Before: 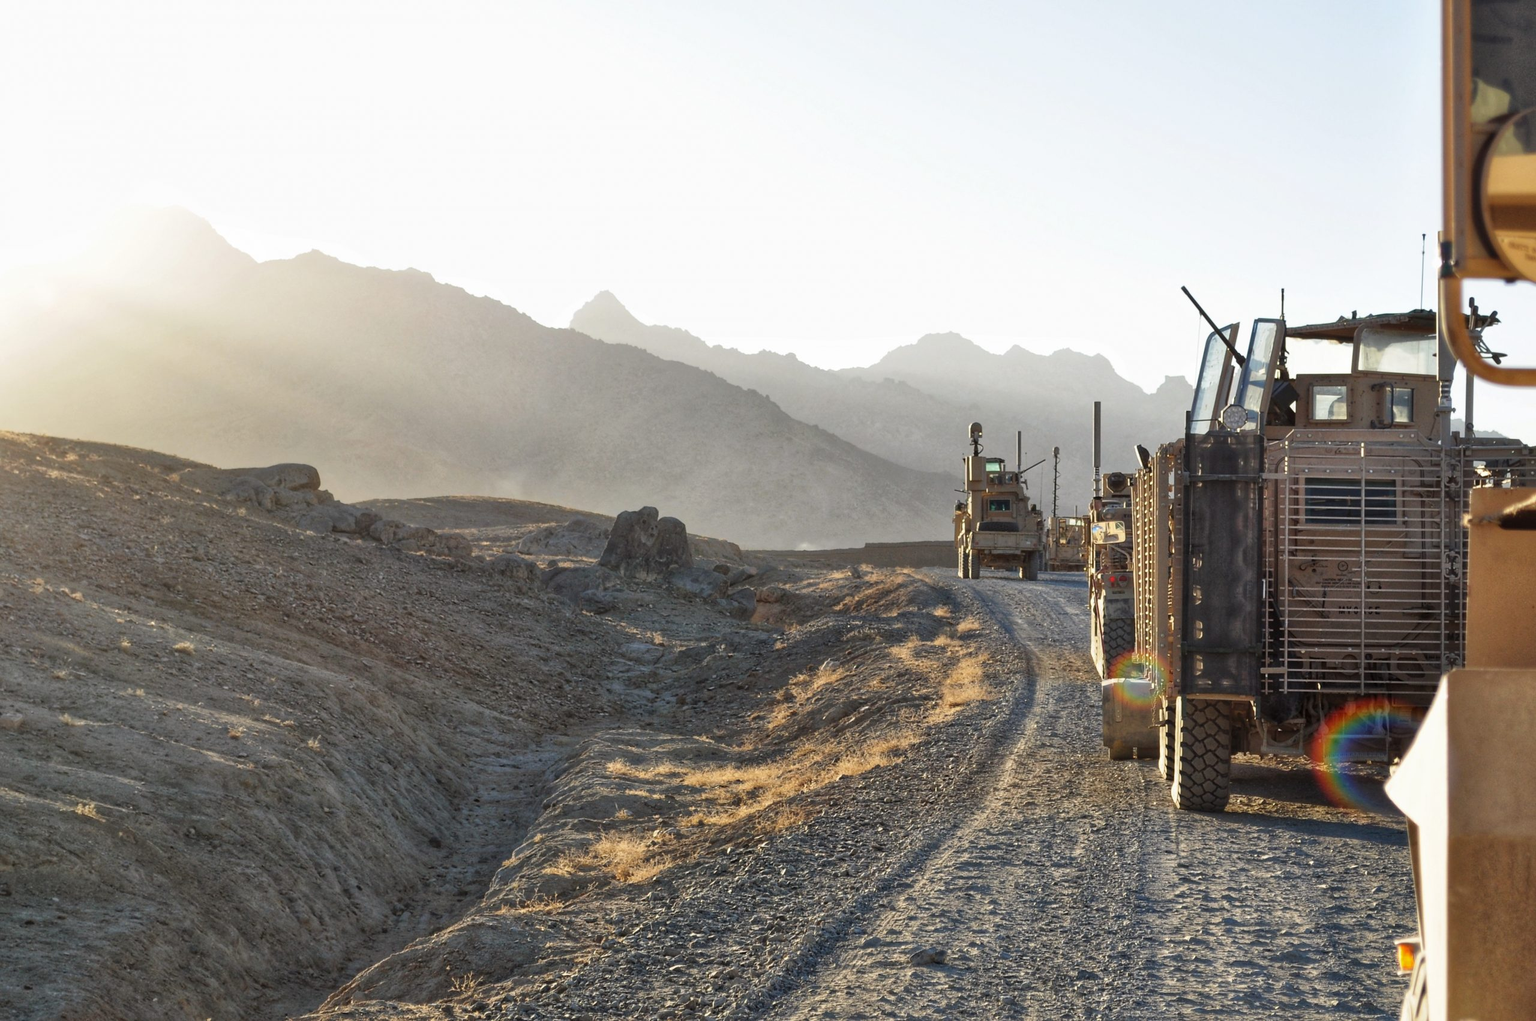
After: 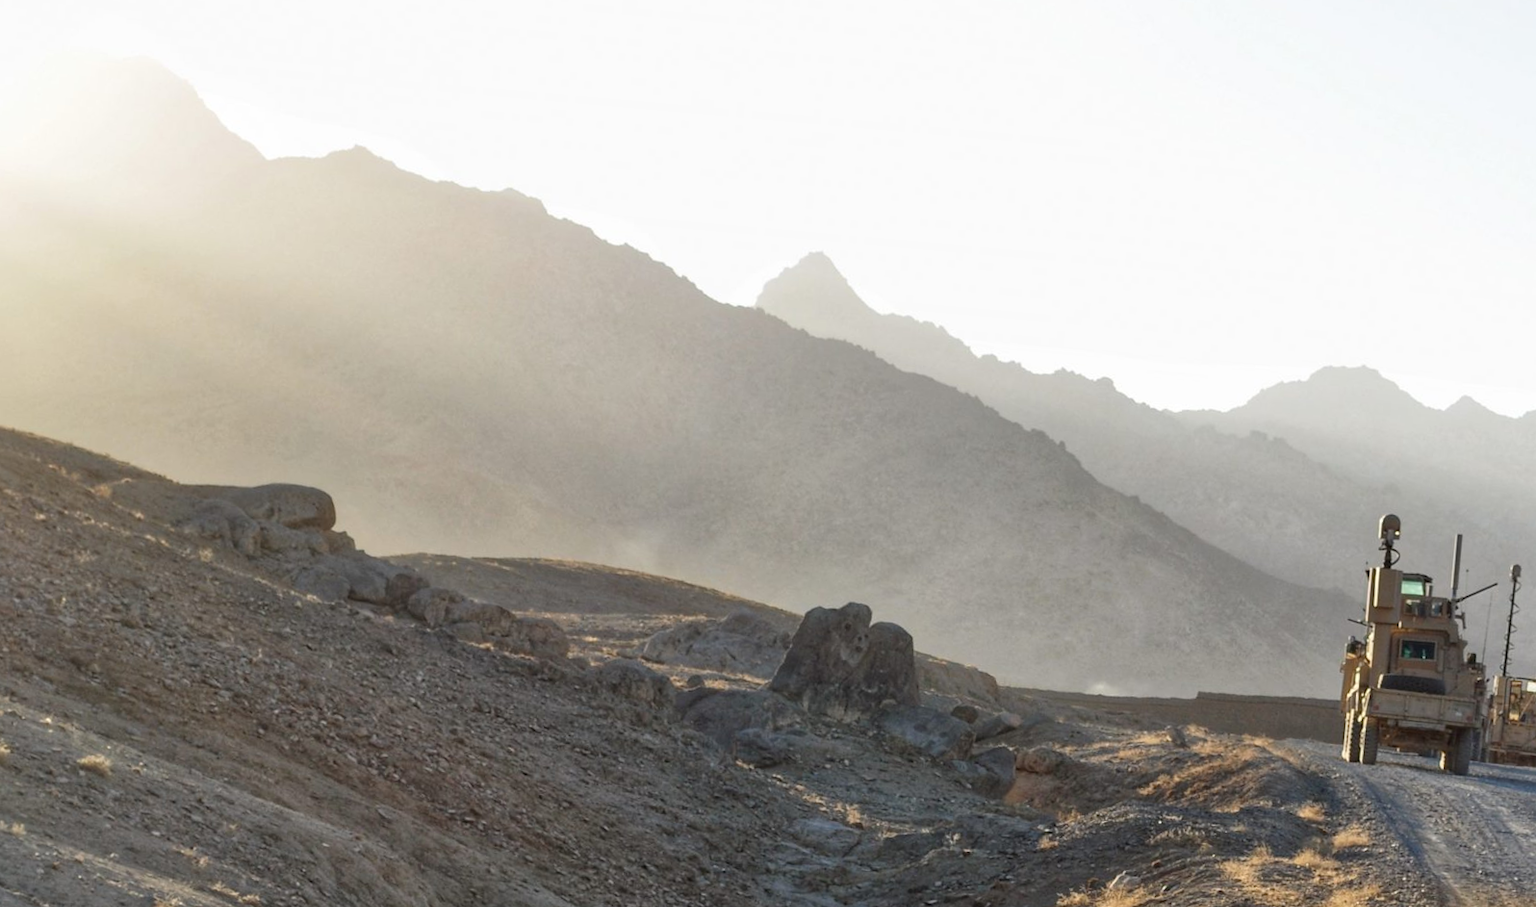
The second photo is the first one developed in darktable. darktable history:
crop and rotate: angle -4.99°, left 2.122%, top 6.945%, right 27.566%, bottom 30.519%
exposure: black level correction 0.001, compensate highlight preservation false
